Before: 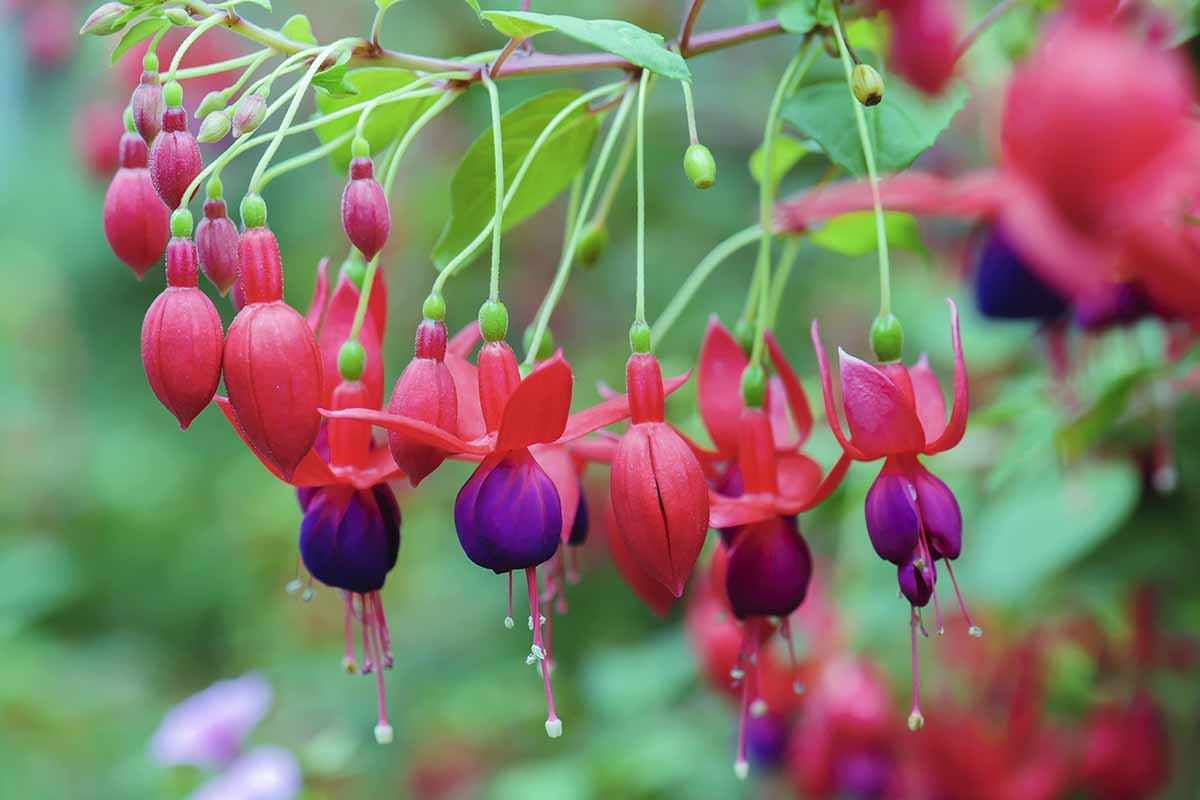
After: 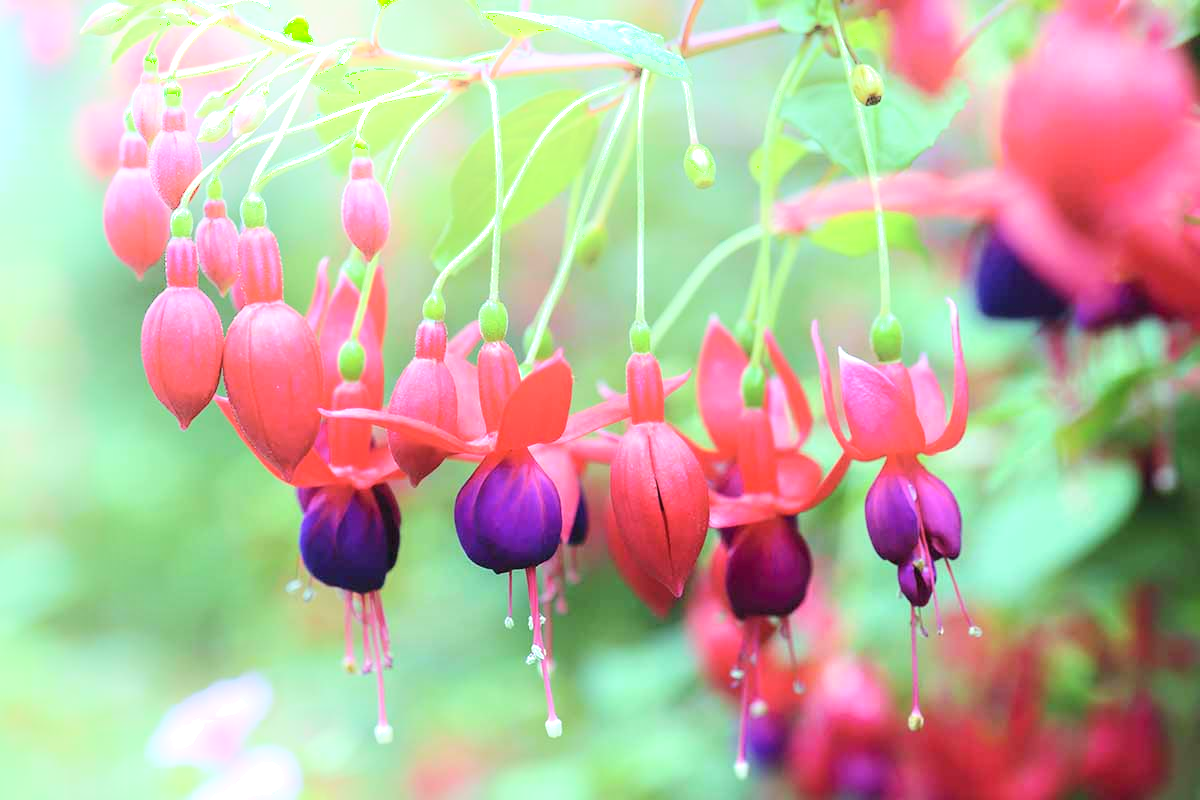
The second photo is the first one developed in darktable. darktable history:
shadows and highlights: shadows -20.81, highlights 98.32, soften with gaussian
exposure: exposure 0.724 EV, compensate highlight preservation false
